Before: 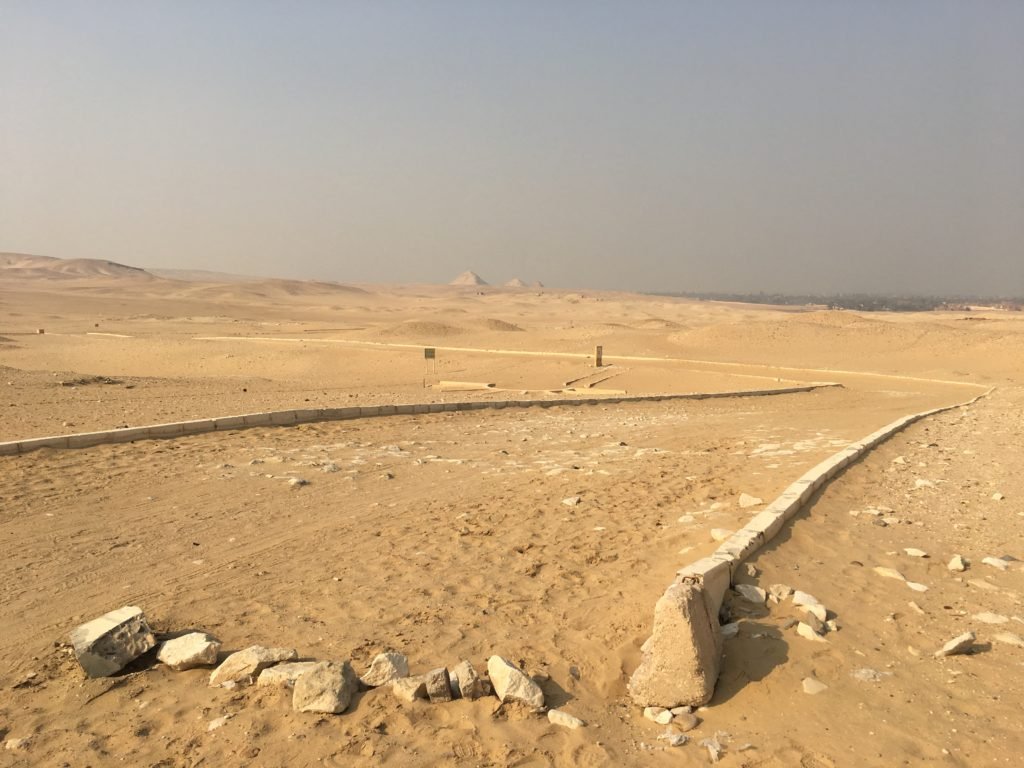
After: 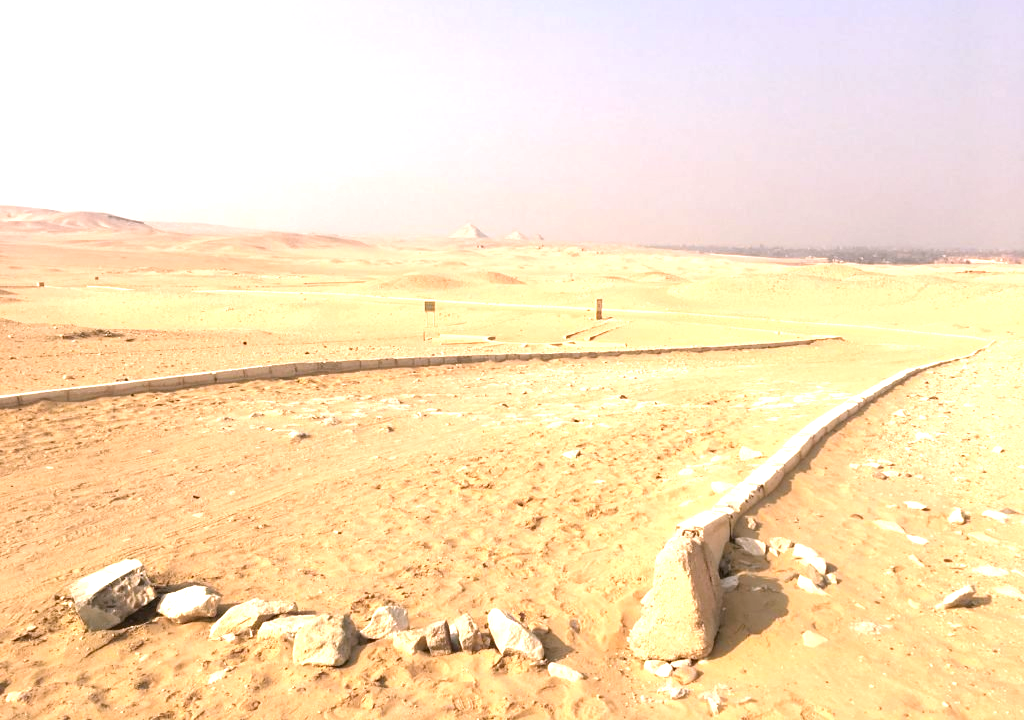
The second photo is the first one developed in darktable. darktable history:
crop and rotate: top 6.25%
white balance: red 1.05, blue 1.072
exposure: black level correction 0, exposure 1.1 EV, compensate highlight preservation false
